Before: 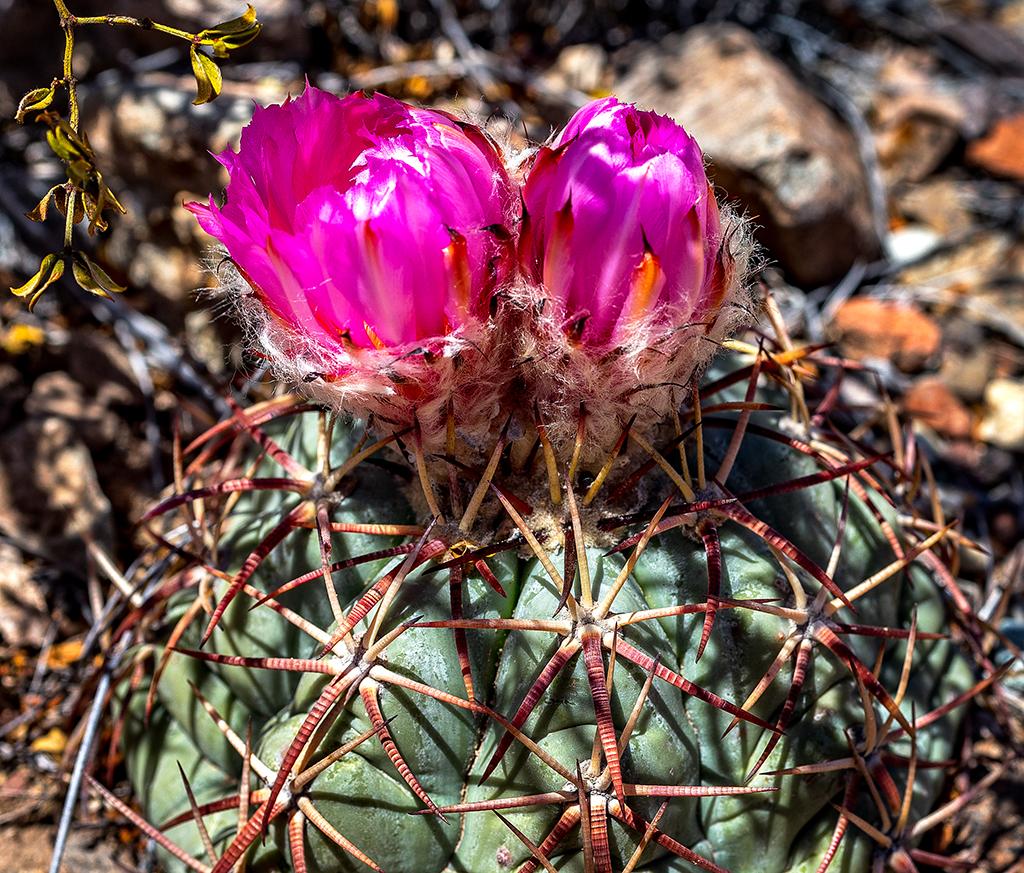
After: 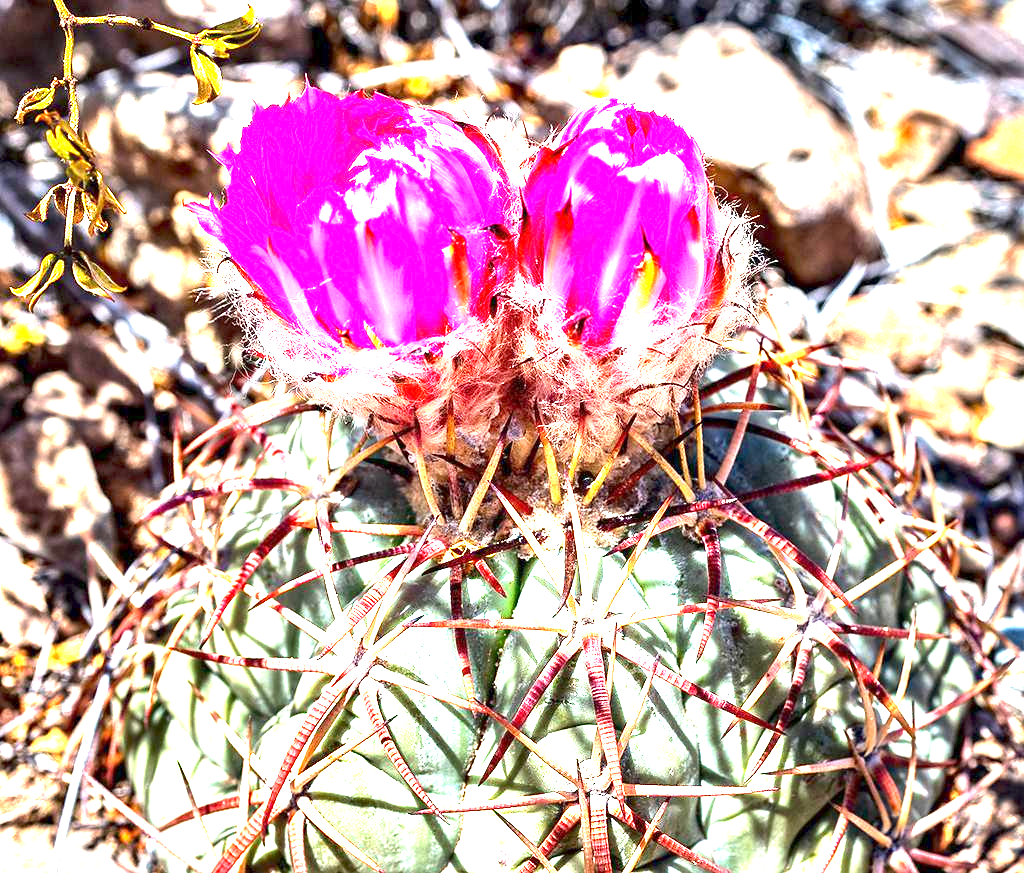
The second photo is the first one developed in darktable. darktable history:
exposure: exposure 2.984 EV, compensate highlight preservation false
